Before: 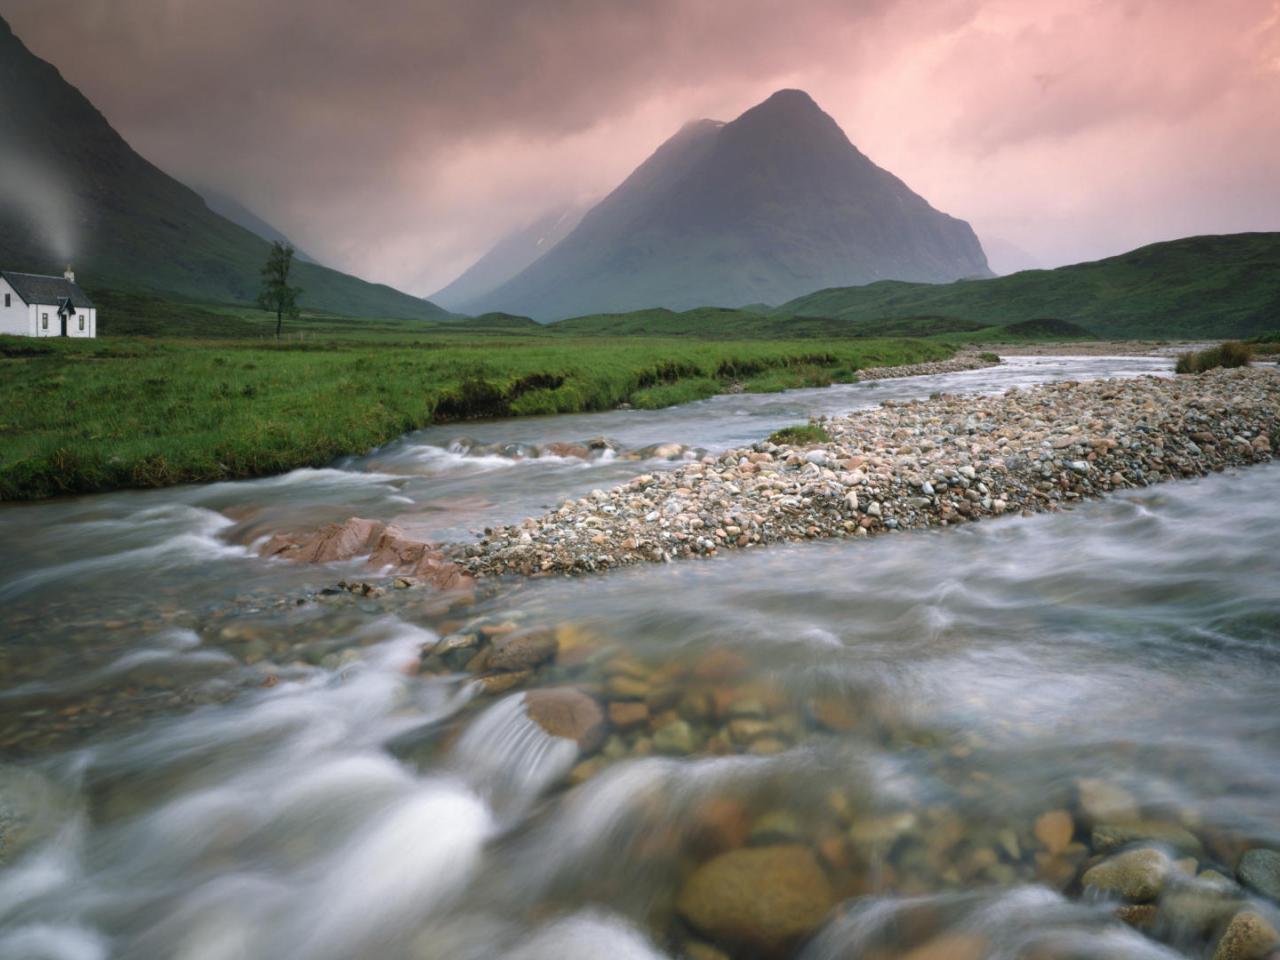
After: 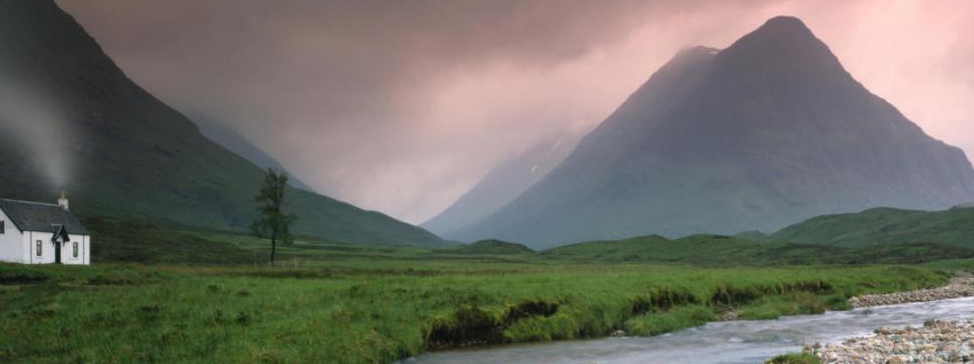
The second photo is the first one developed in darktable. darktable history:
crop: left 0.525%, top 7.627%, right 23.308%, bottom 54.376%
